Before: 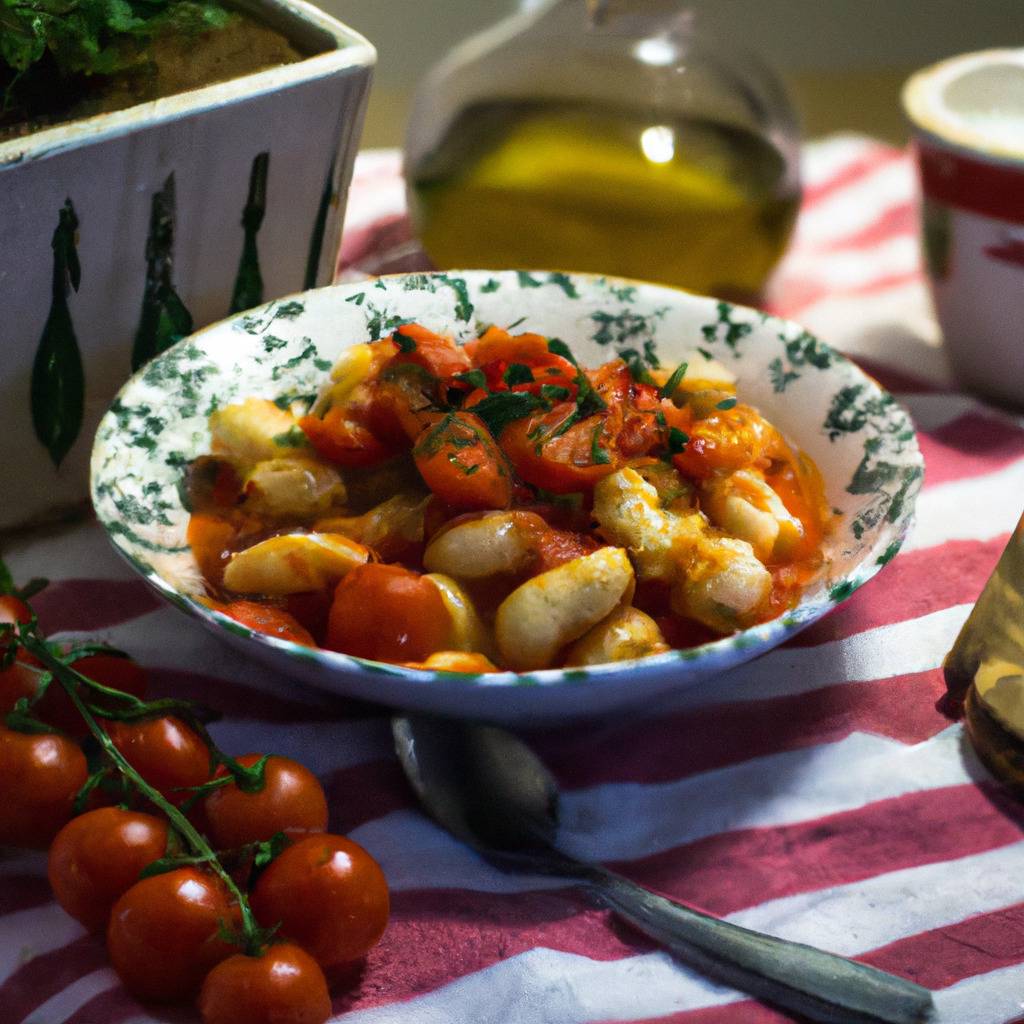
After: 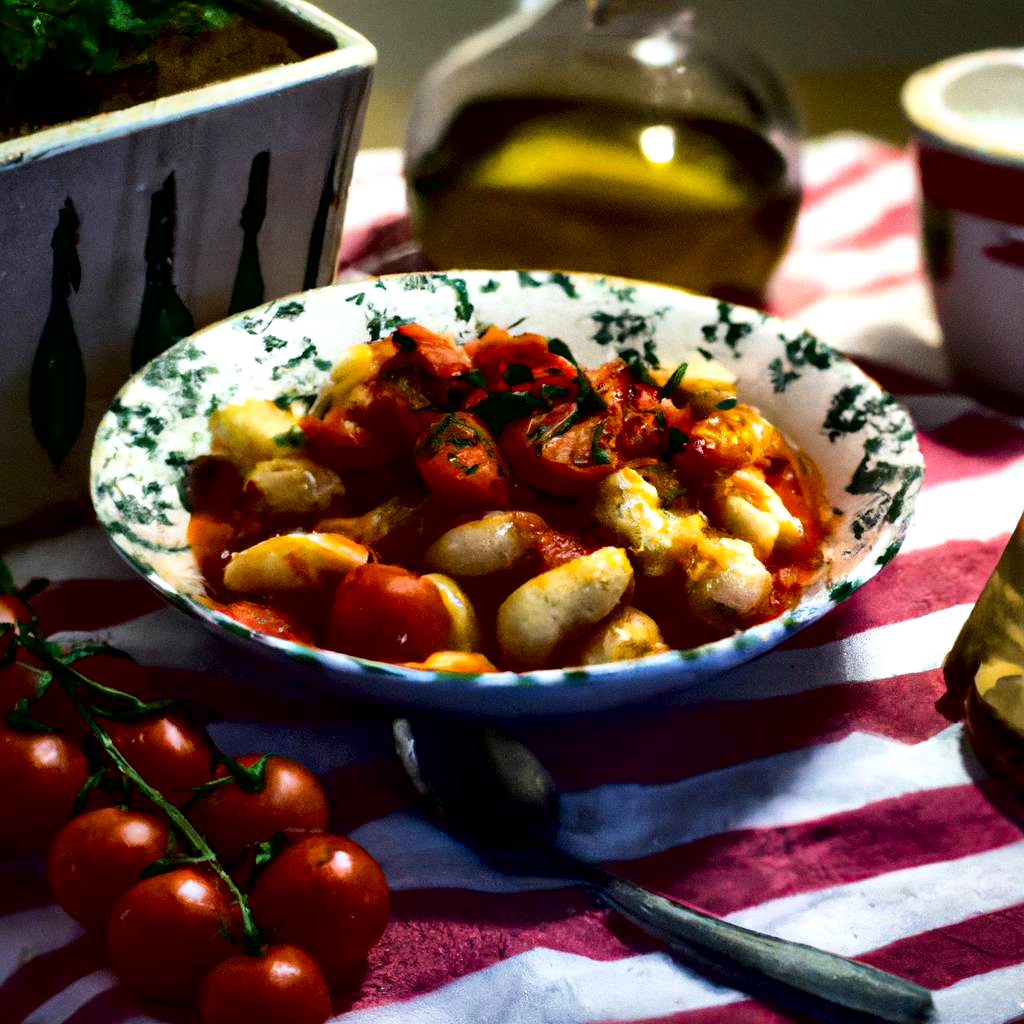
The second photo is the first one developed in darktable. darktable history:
contrast brightness saturation: contrast 0.21, brightness -0.11, saturation 0.21
local contrast: mode bilateral grid, contrast 44, coarseness 69, detail 214%, midtone range 0.2
